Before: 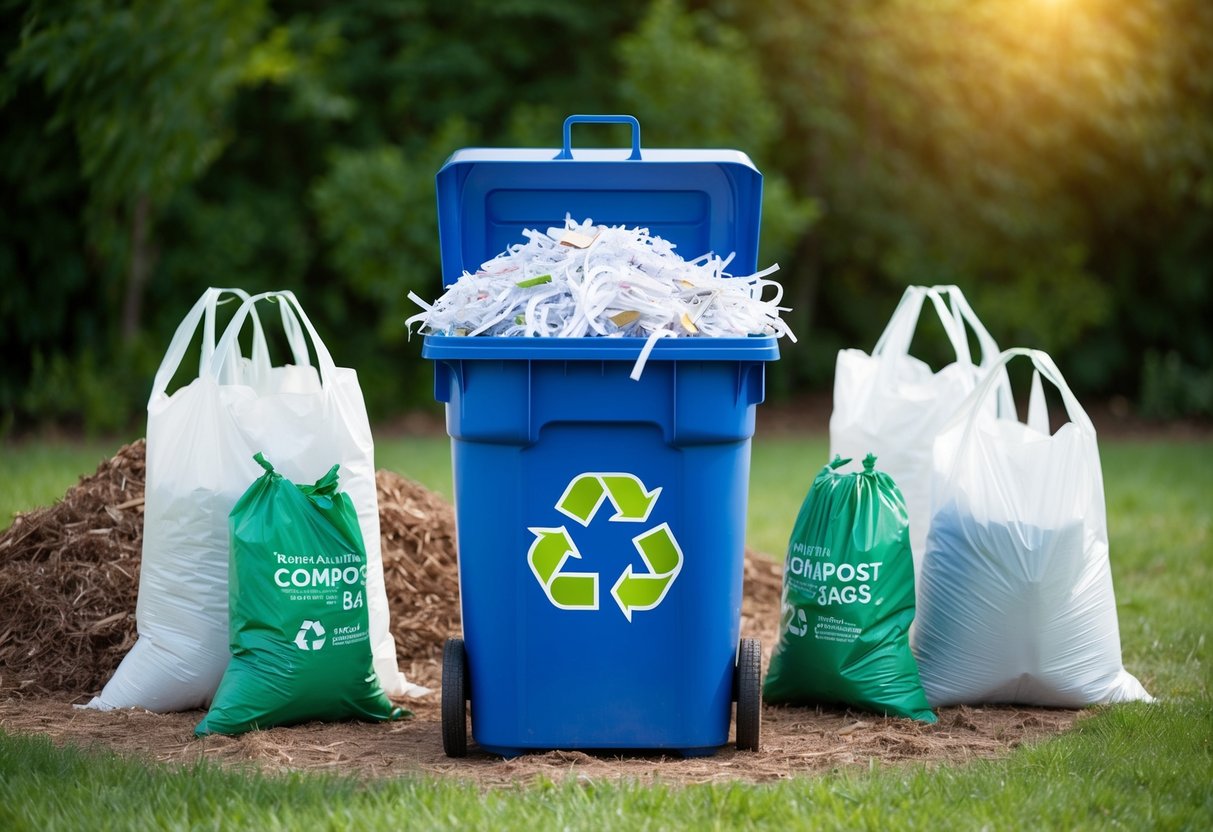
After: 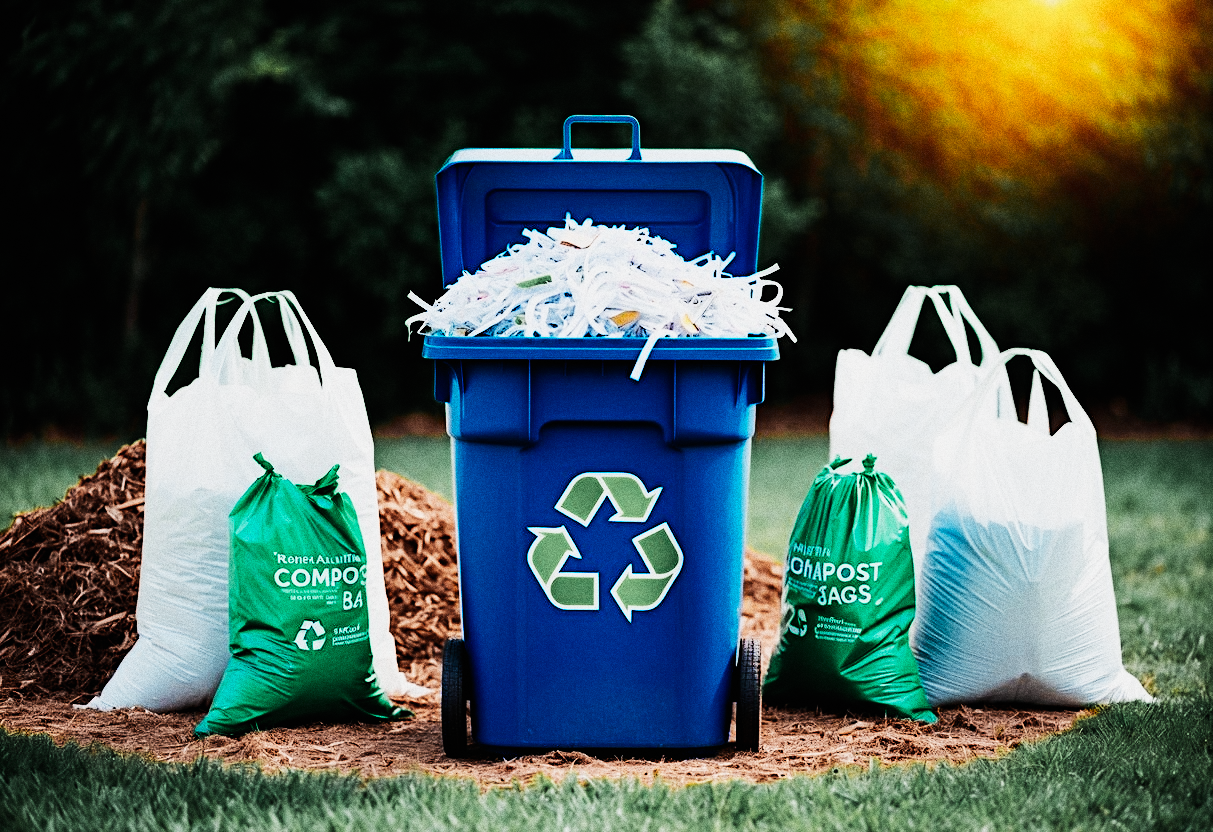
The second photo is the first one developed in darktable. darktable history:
color balance rgb: global offset › luminance 0.71%, perceptual saturation grading › global saturation -11.5%, perceptual brilliance grading › highlights 17.77%, perceptual brilliance grading › mid-tones 31.71%, perceptual brilliance grading › shadows -31.01%, global vibrance 50%
color equalizer "japanese film stock": saturation › orange 1.18, saturation › yellow 0.72, saturation › blue 1.06, hue › orange -18.53, hue › yellow 20.48, hue › green -0.98, hue › blue -10.73, brightness › orange 1.06, brightness › yellow 0.737, brightness › blue 0.905, node placement 8°
diffuse or sharpen "sharpen demosaicing: AA filter": edge sensitivity 1, 1st order anisotropy 100%, 2nd order anisotropy 100%, 3rd order anisotropy 100%, 4th order anisotropy 100%, 1st order speed -25%, 2nd order speed -25%, 3rd order speed -25%, 4th order speed -25%
grain "silver grain": coarseness 0.09 ISO, strength 40%
sigmoid: contrast 1.8, skew -0.2, preserve hue 0%, red attenuation 0.1, red rotation 0.035, green attenuation 0.1, green rotation -0.017, blue attenuation 0.15, blue rotation -0.052, base primaries Rec2020
exposure "magic lantern defaults": compensate highlight preservation false
